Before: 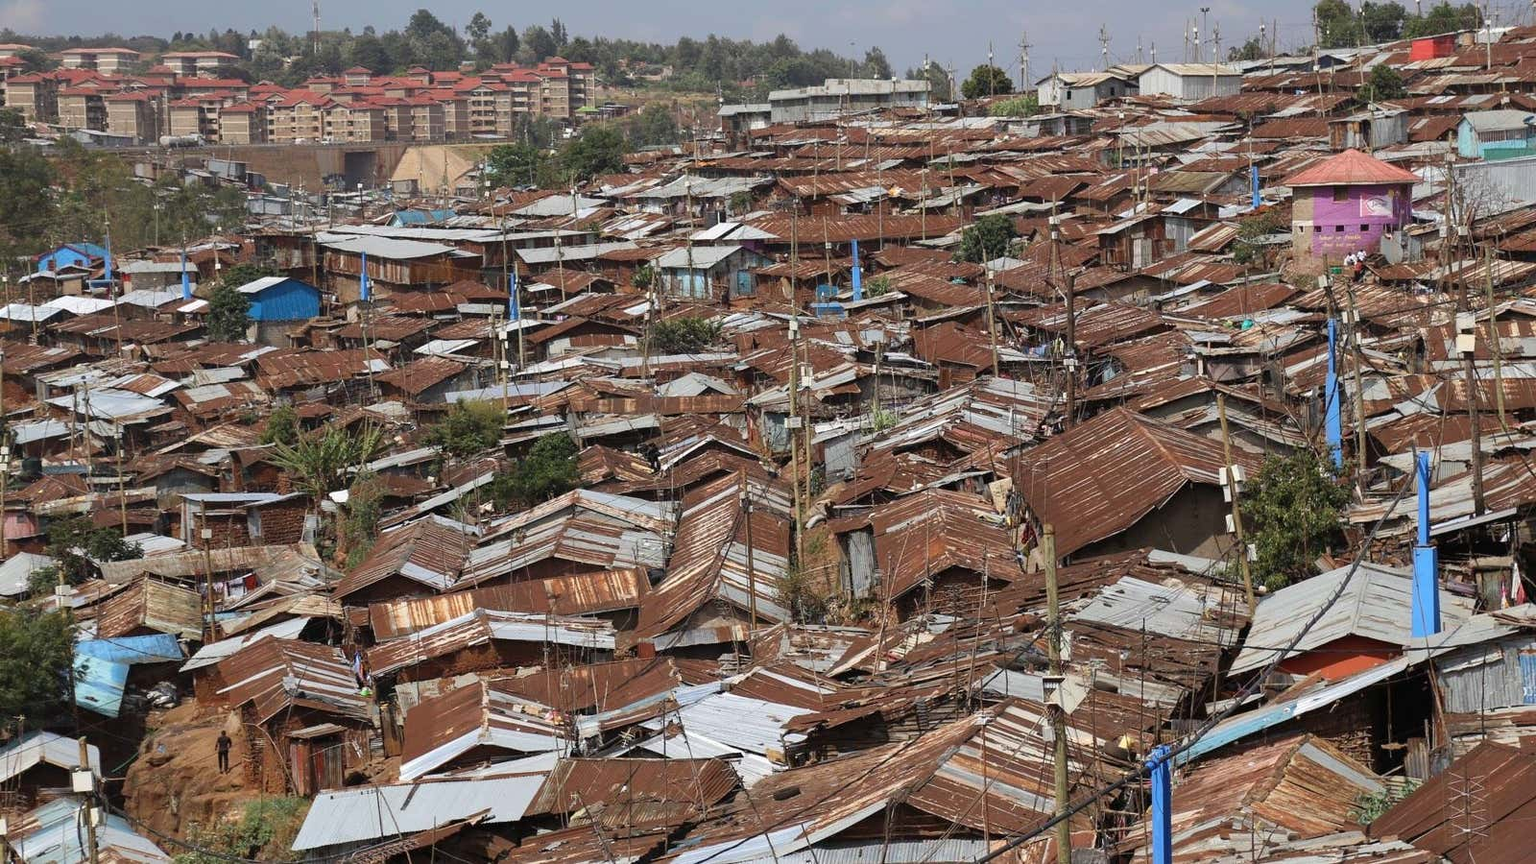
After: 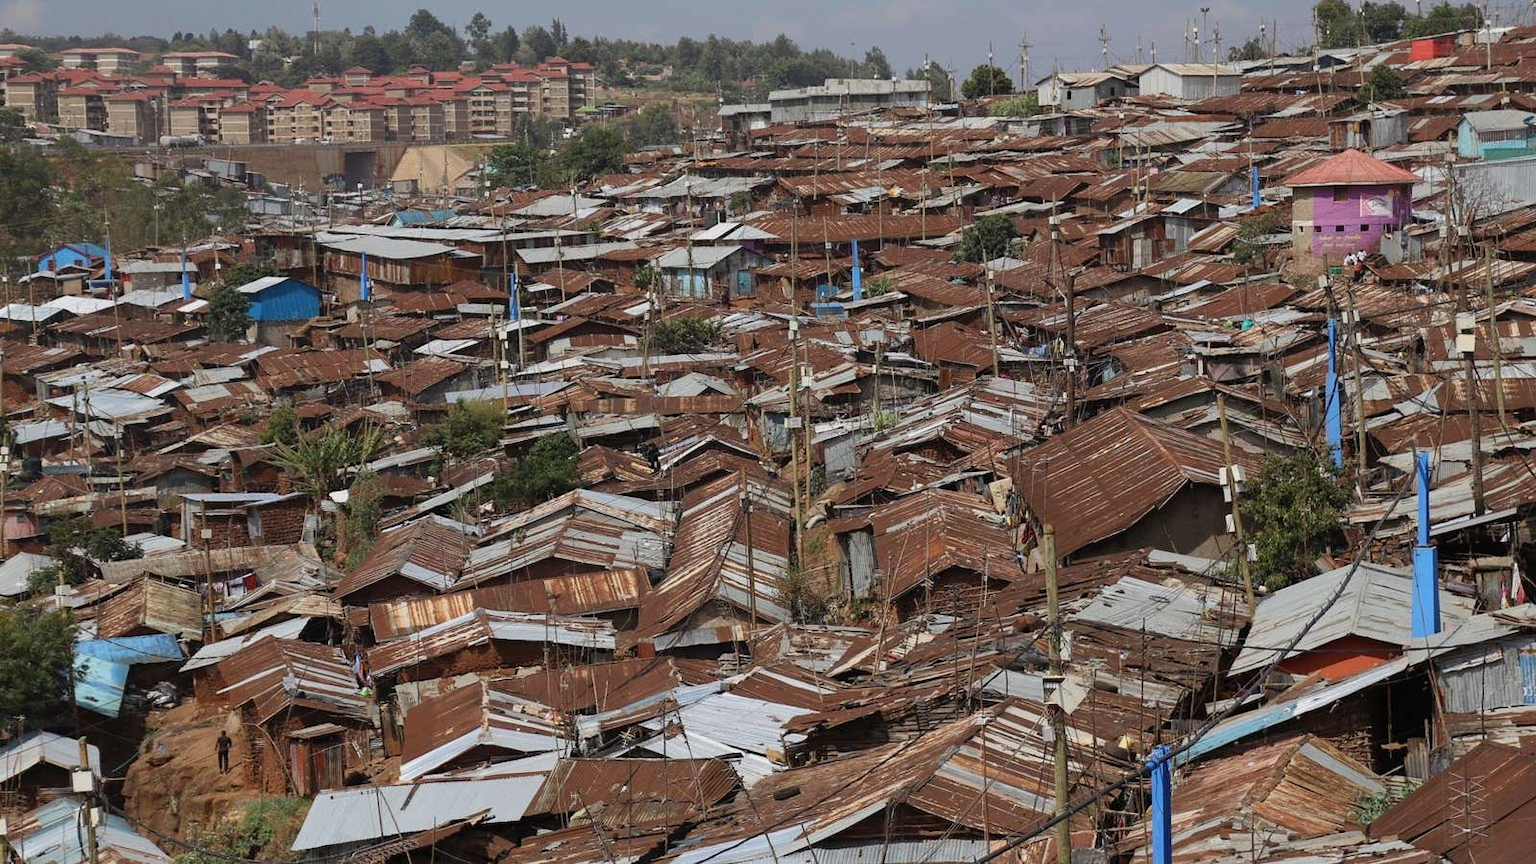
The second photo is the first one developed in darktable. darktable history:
exposure: exposure -0.262 EV, compensate highlight preservation false
